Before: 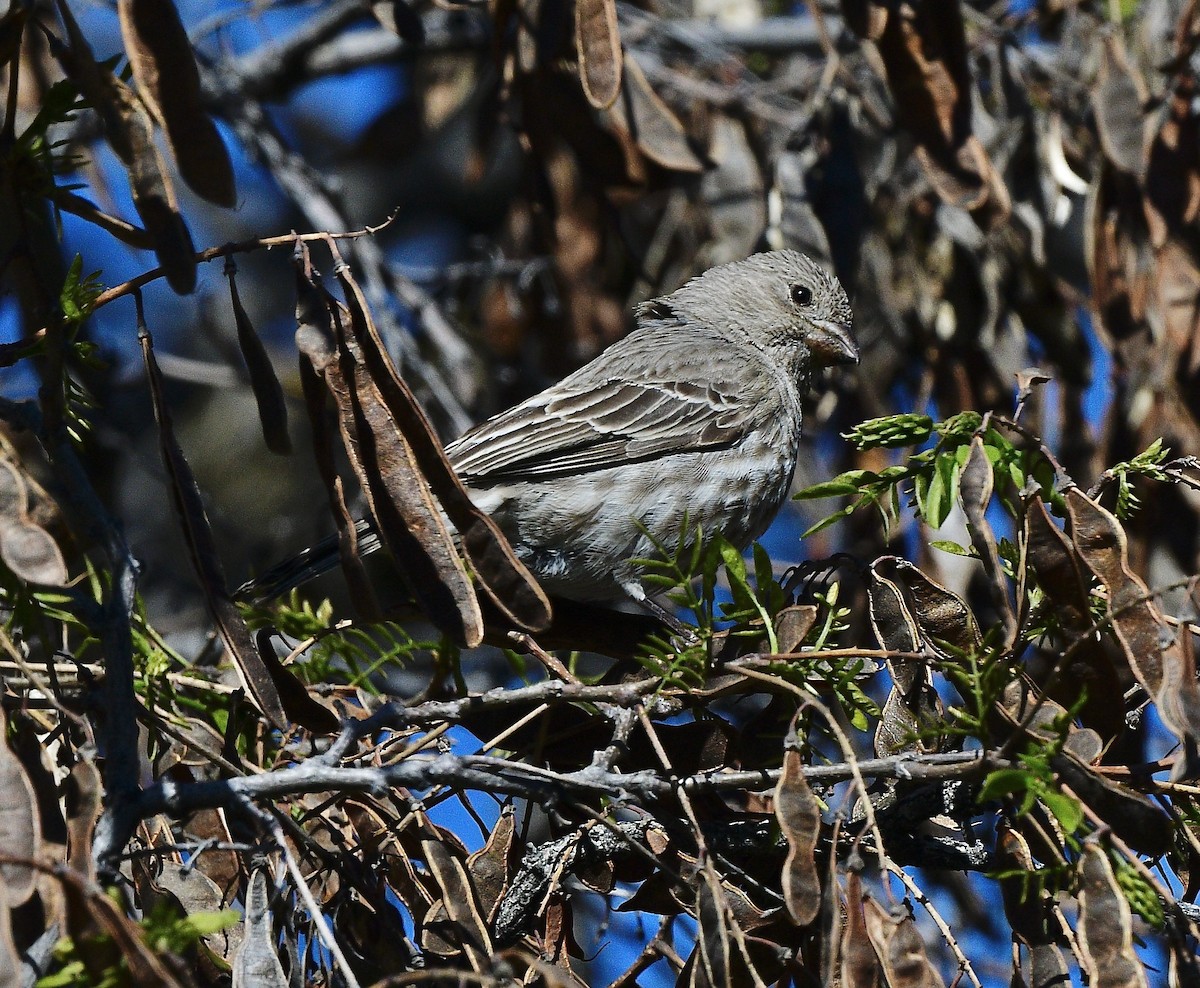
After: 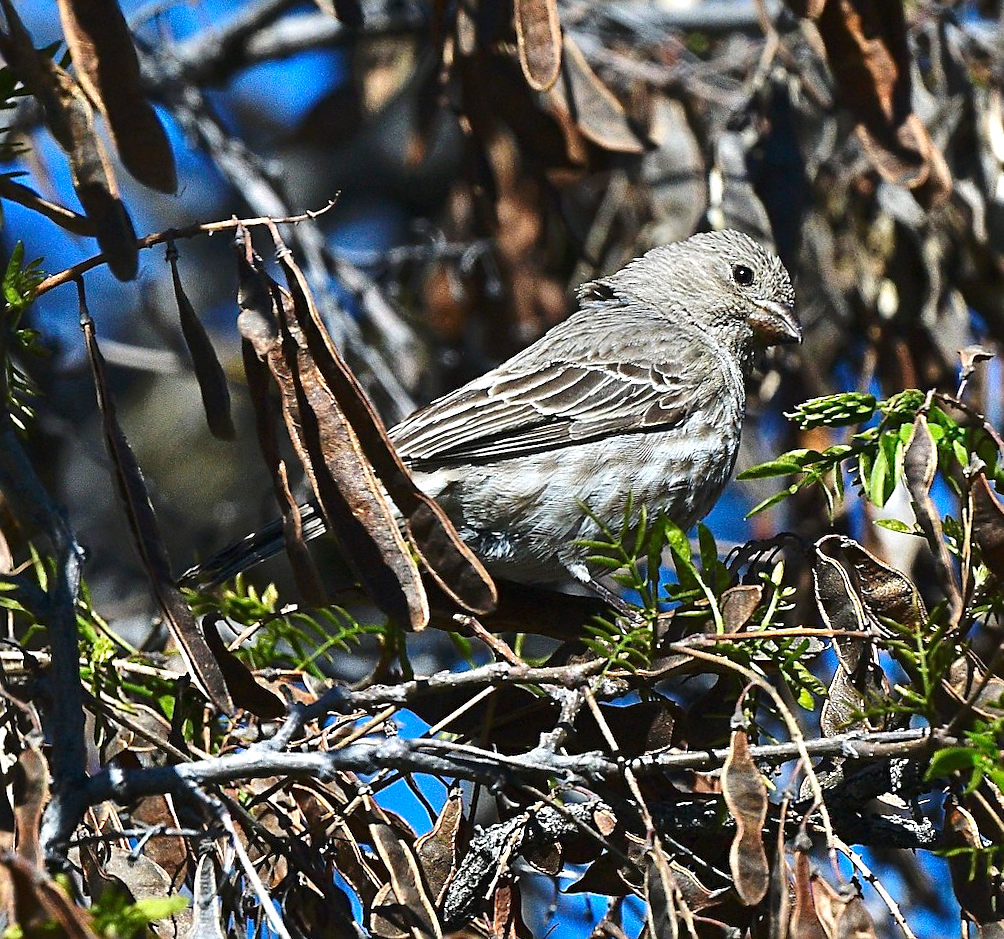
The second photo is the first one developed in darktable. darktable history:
exposure: black level correction 0, exposure 0.691 EV, compensate highlight preservation false
shadows and highlights: radius 126.29, shadows 30.31, highlights -30.63, low approximation 0.01, soften with gaussian
sharpen: on, module defaults
crop and rotate: angle 0.606°, left 4.17%, top 1.213%, right 11.086%, bottom 2.523%
levels: levels [0, 0.498, 1]
